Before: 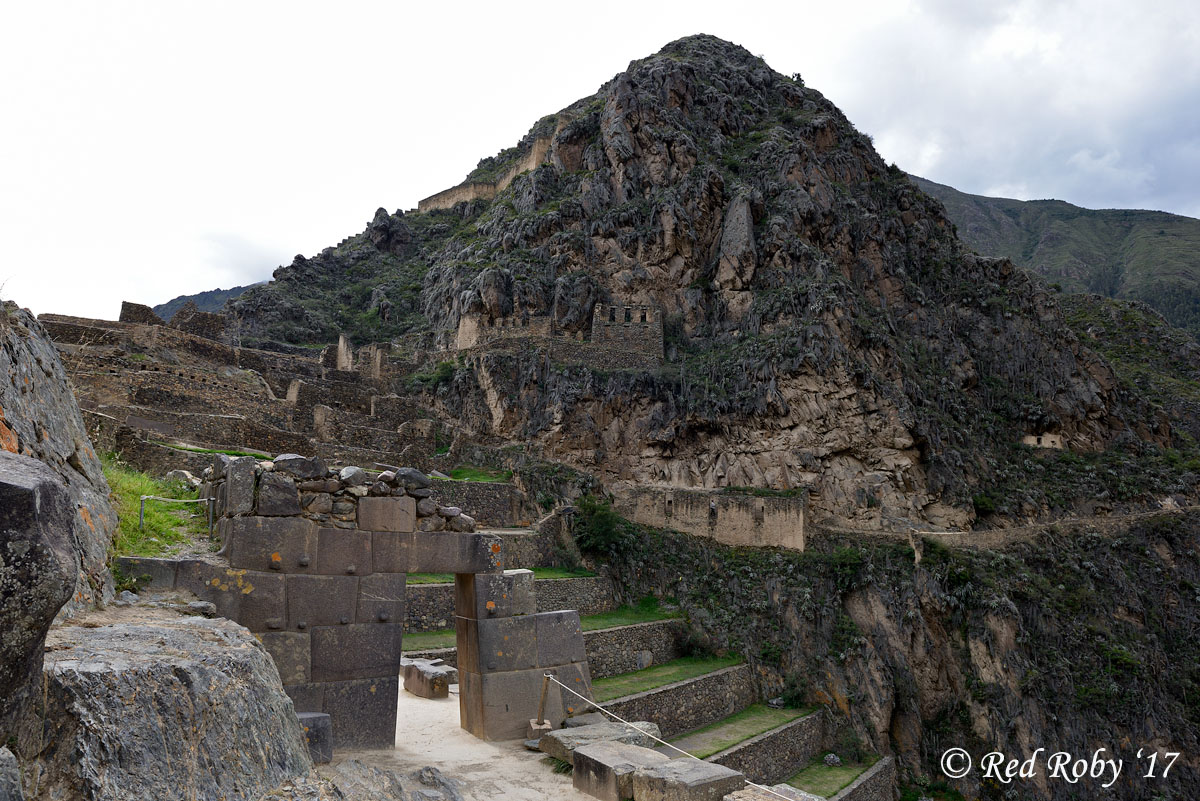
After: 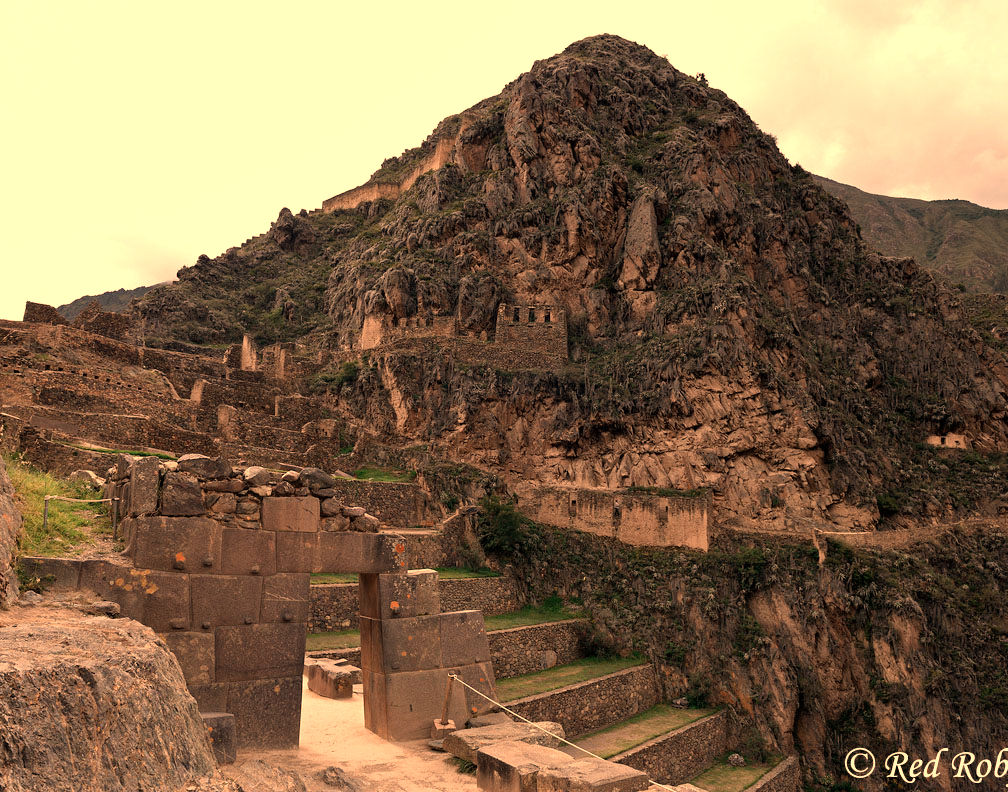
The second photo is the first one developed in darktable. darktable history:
crop: left 8.026%, right 7.374%
contrast brightness saturation: saturation -0.17
white balance: red 1.467, blue 0.684
